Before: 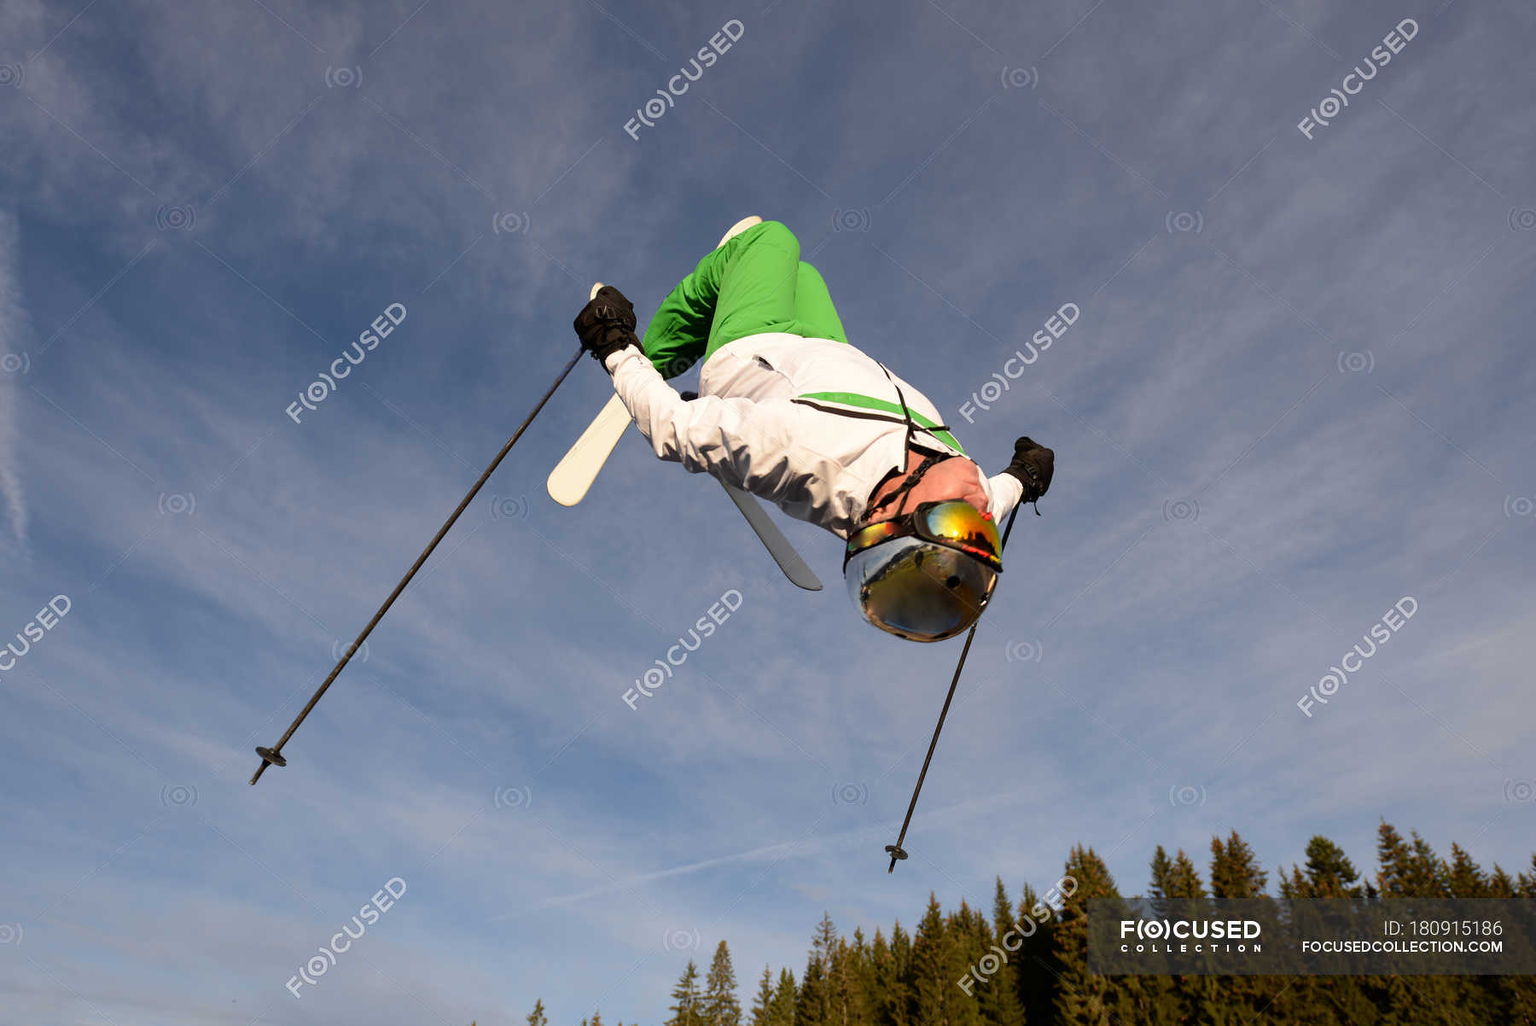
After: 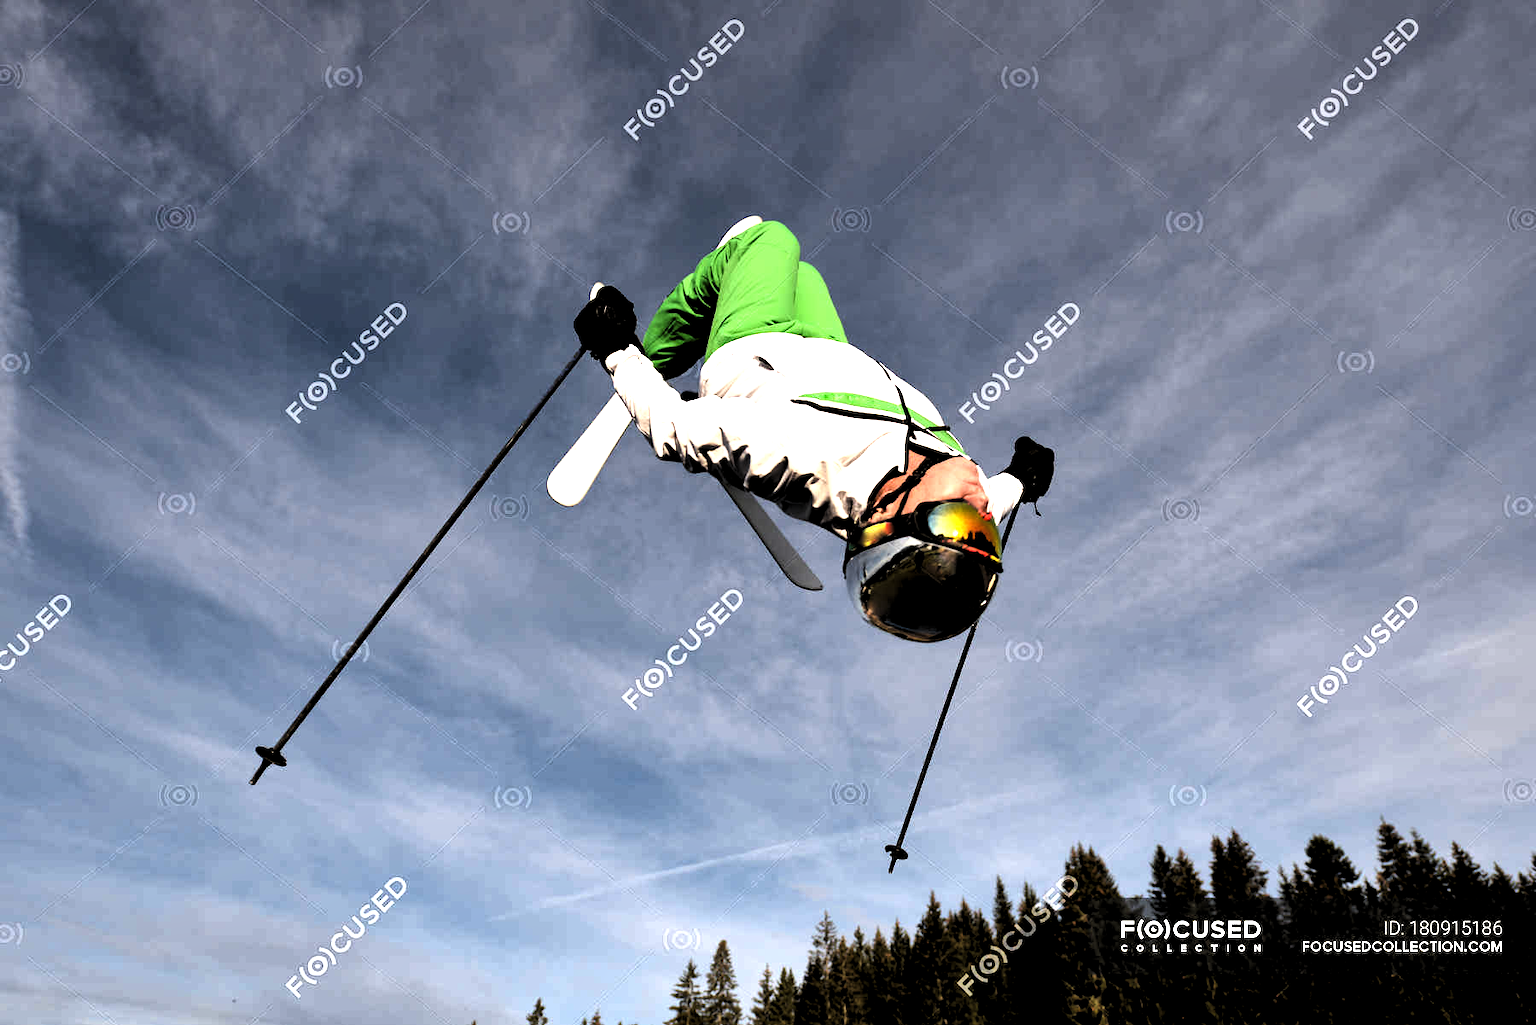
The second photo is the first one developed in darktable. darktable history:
shadows and highlights: white point adjustment 1.09, highlights color adjustment 51.94%, soften with gaussian
levels: black 0.092%, gray 50.72%, levels [0.182, 0.542, 0.902]
tone equalizer: -8 EV -0.726 EV, -7 EV -0.729 EV, -6 EV -0.574 EV, -5 EV -0.419 EV, -3 EV 0.367 EV, -2 EV 0.6 EV, -1 EV 0.689 EV, +0 EV 0.779 EV, edges refinement/feathering 500, mask exposure compensation -1.57 EV, preserve details no
local contrast: mode bilateral grid, contrast 20, coarseness 51, detail 119%, midtone range 0.2
